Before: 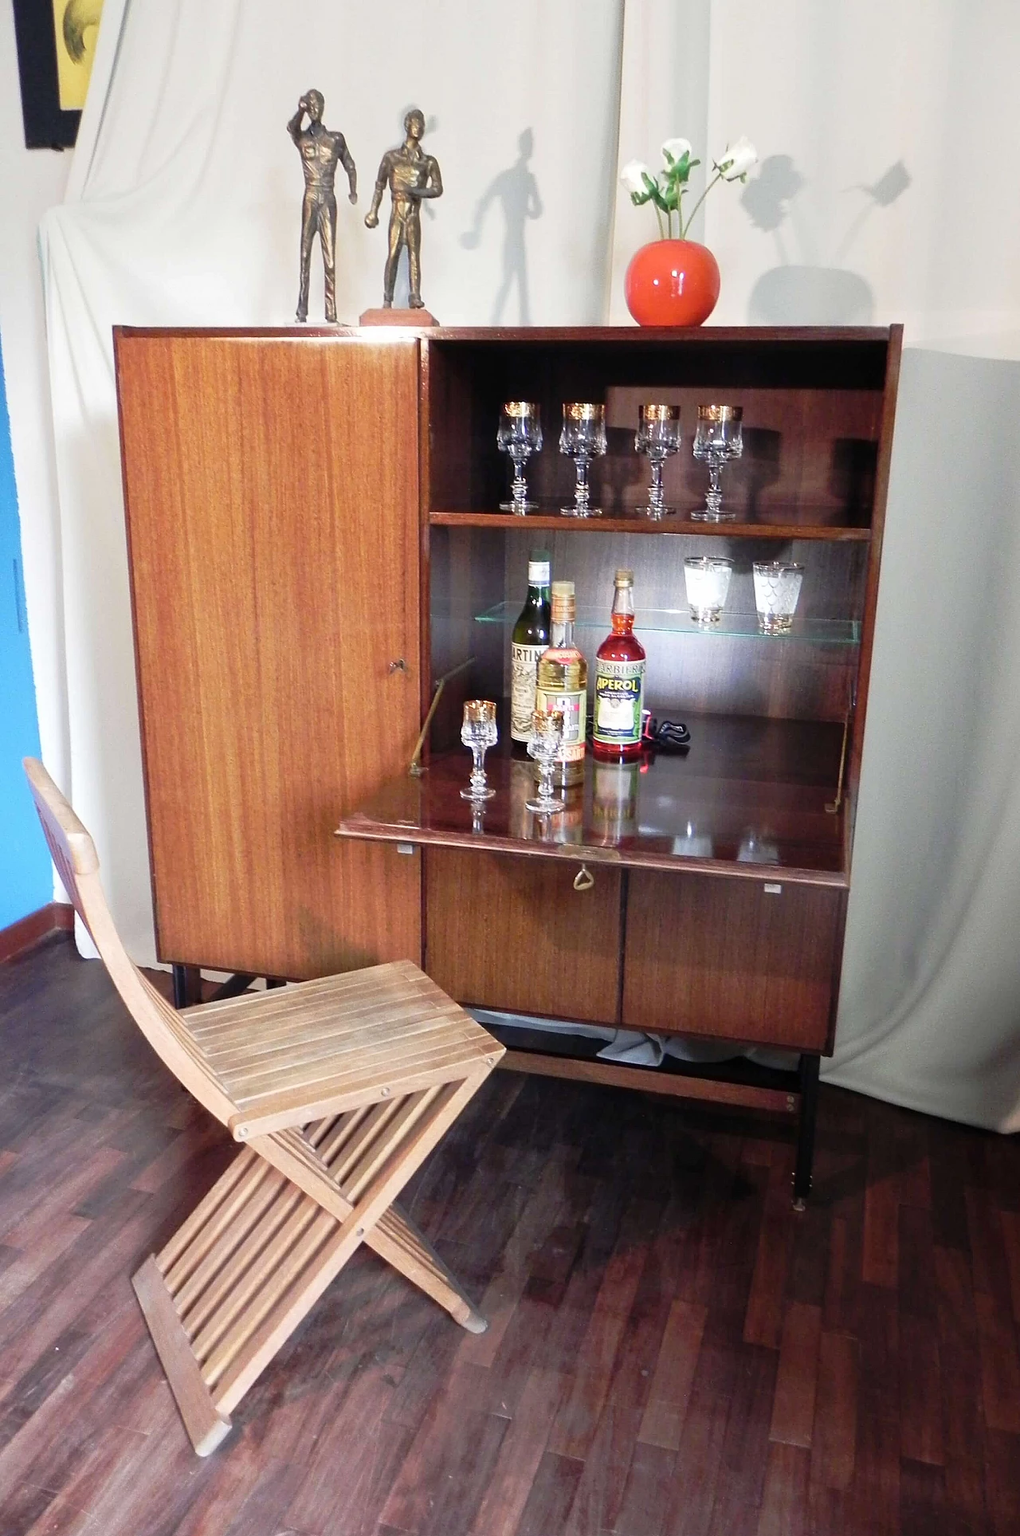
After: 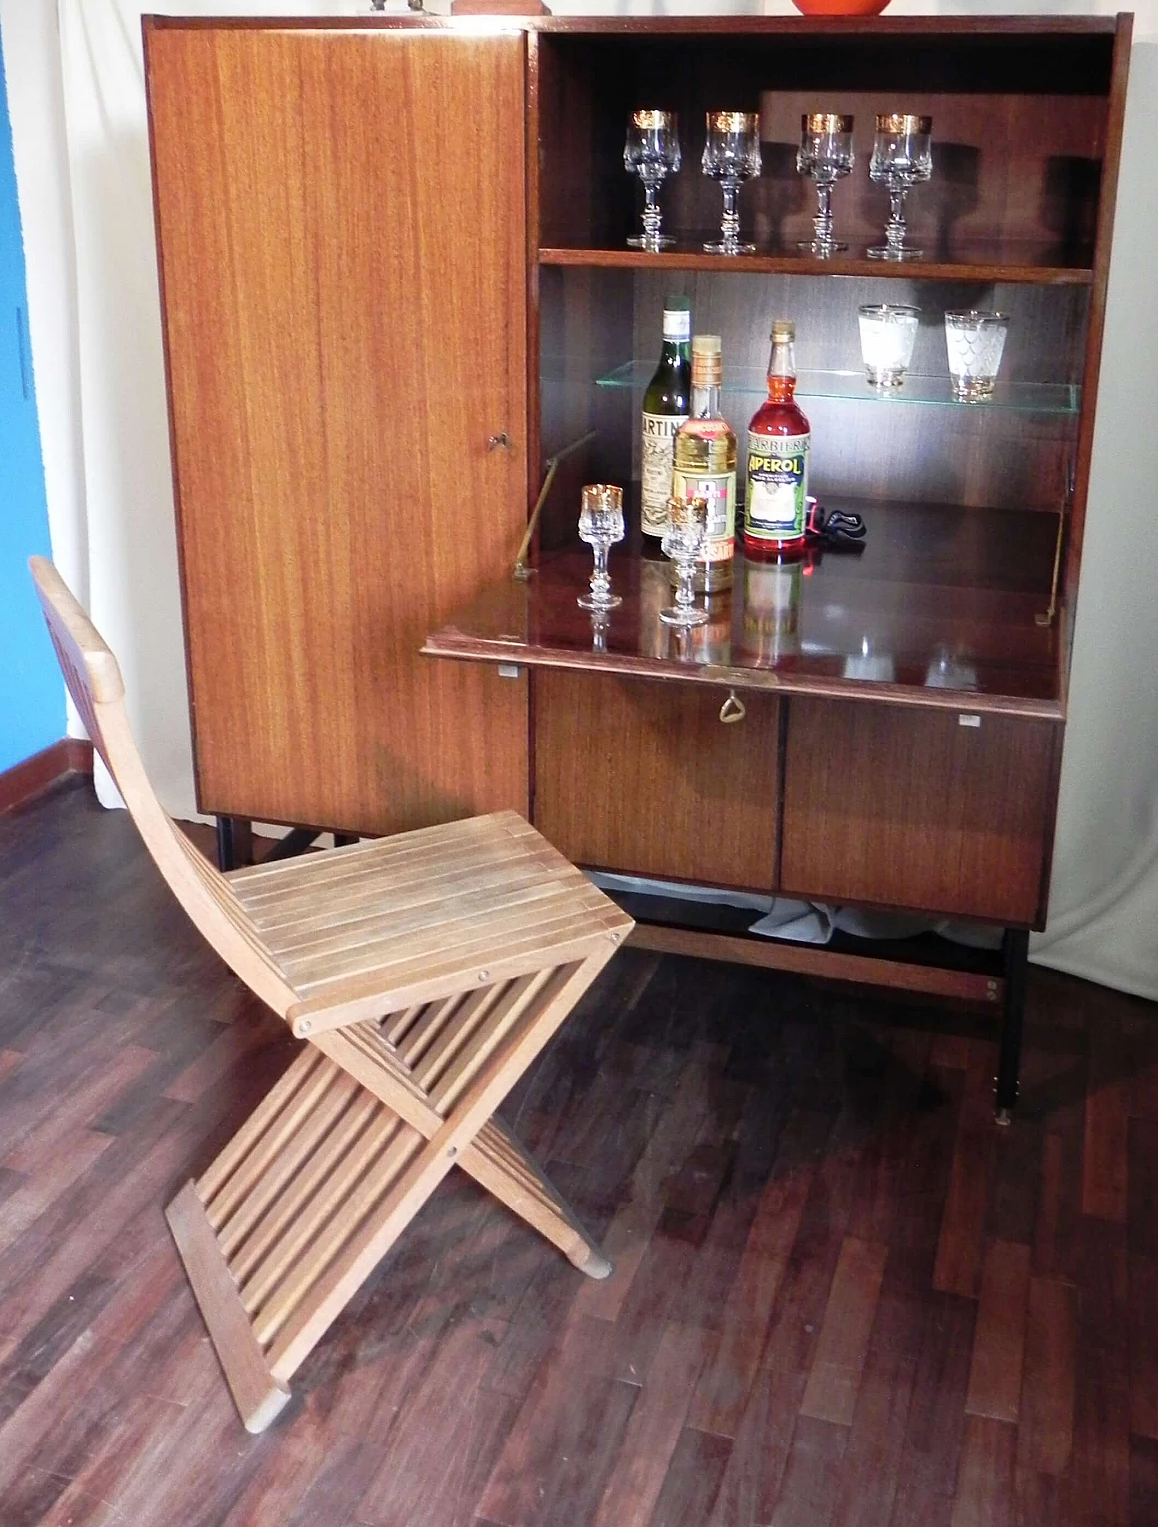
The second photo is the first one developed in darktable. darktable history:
crop: top 20.466%, right 9.469%, bottom 0.291%
